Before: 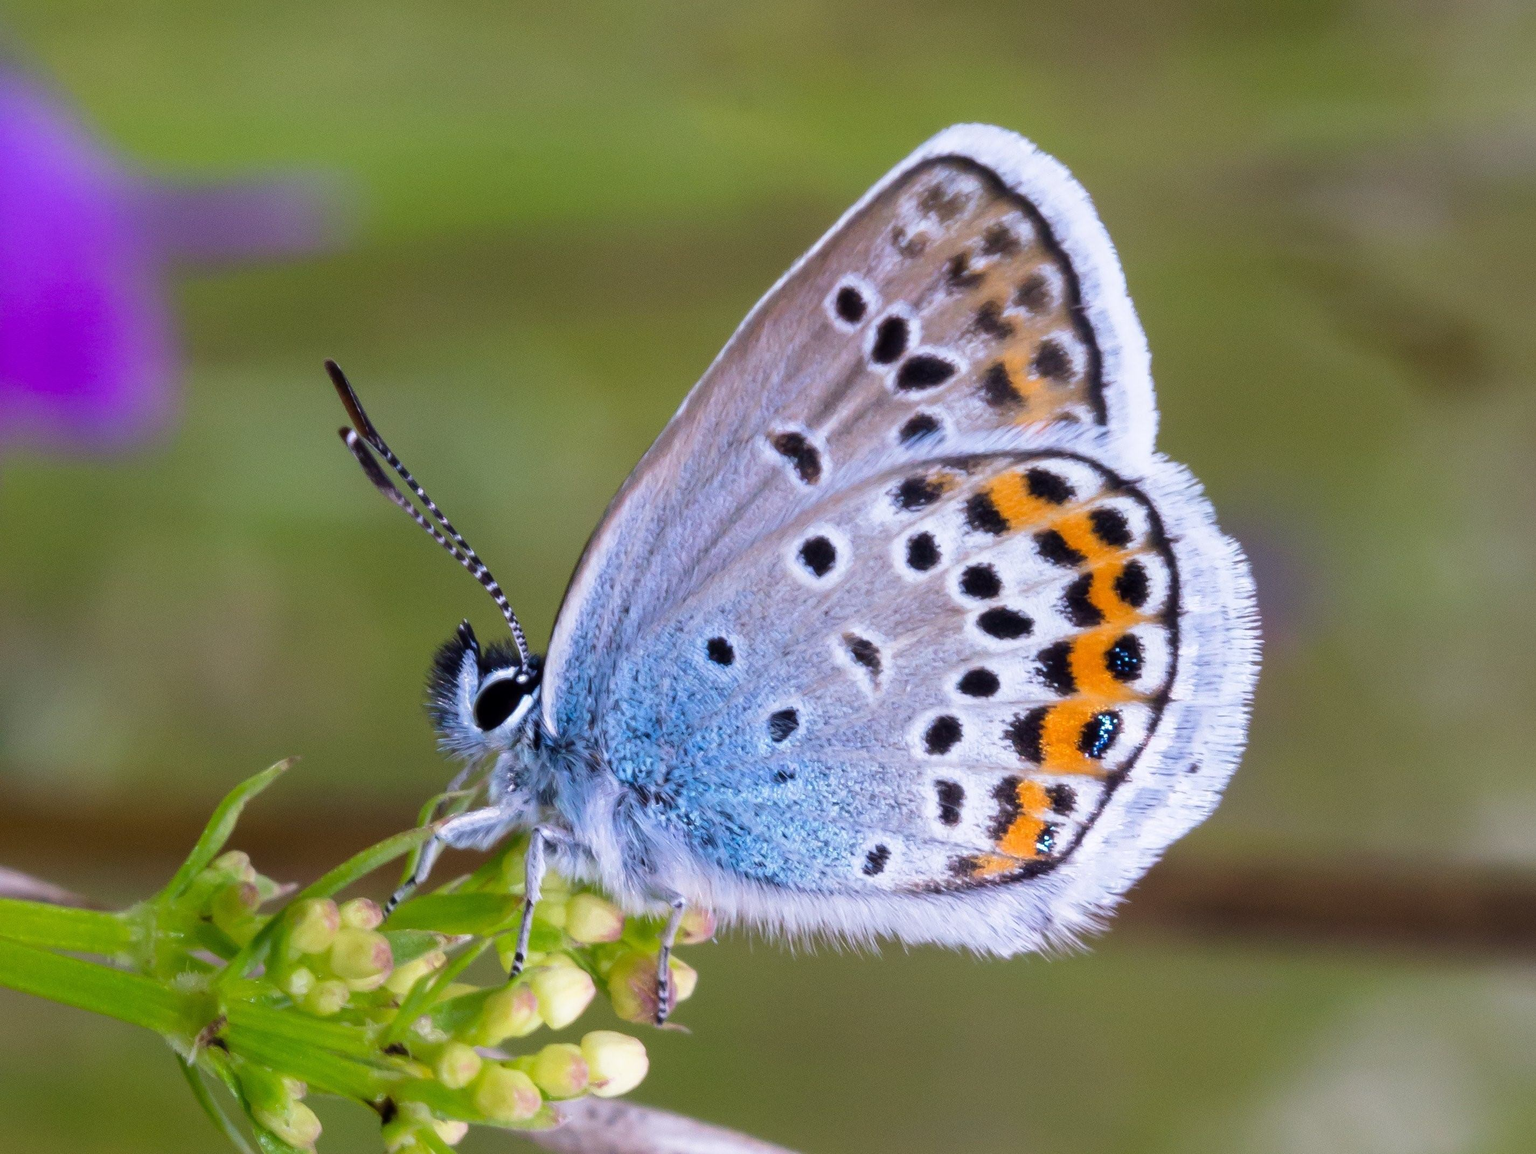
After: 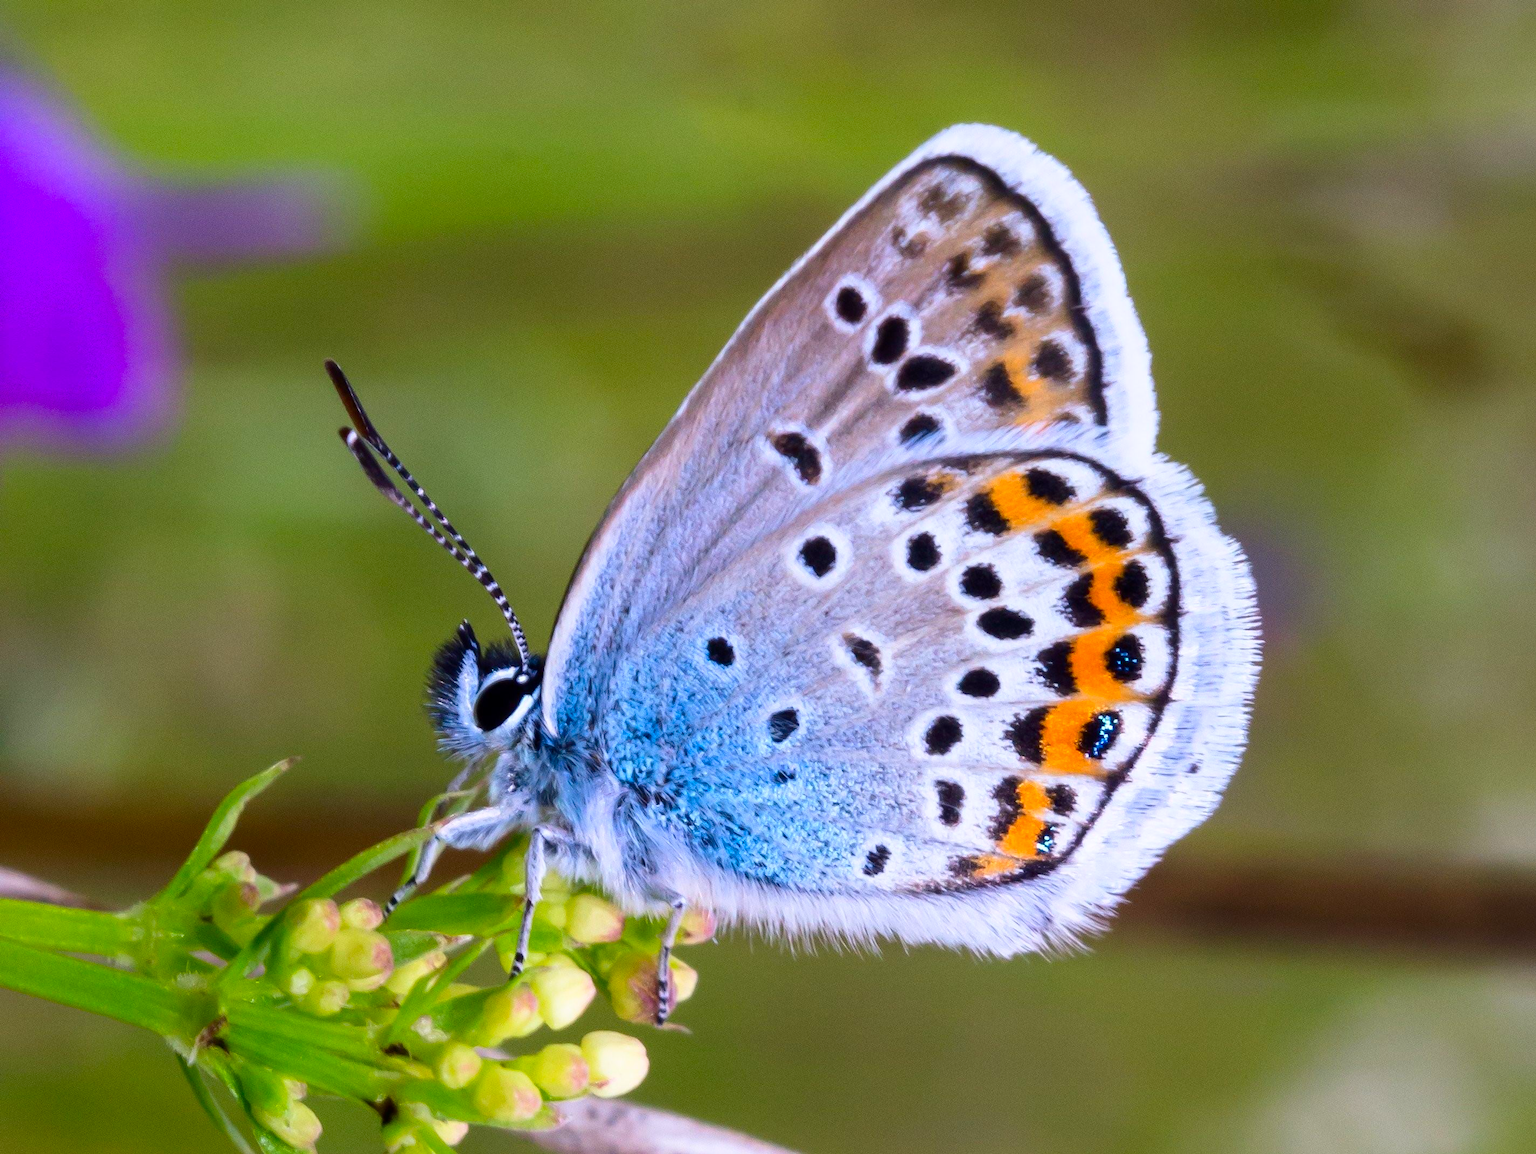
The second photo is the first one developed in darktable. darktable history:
contrast brightness saturation: contrast 0.167, saturation 0.324
